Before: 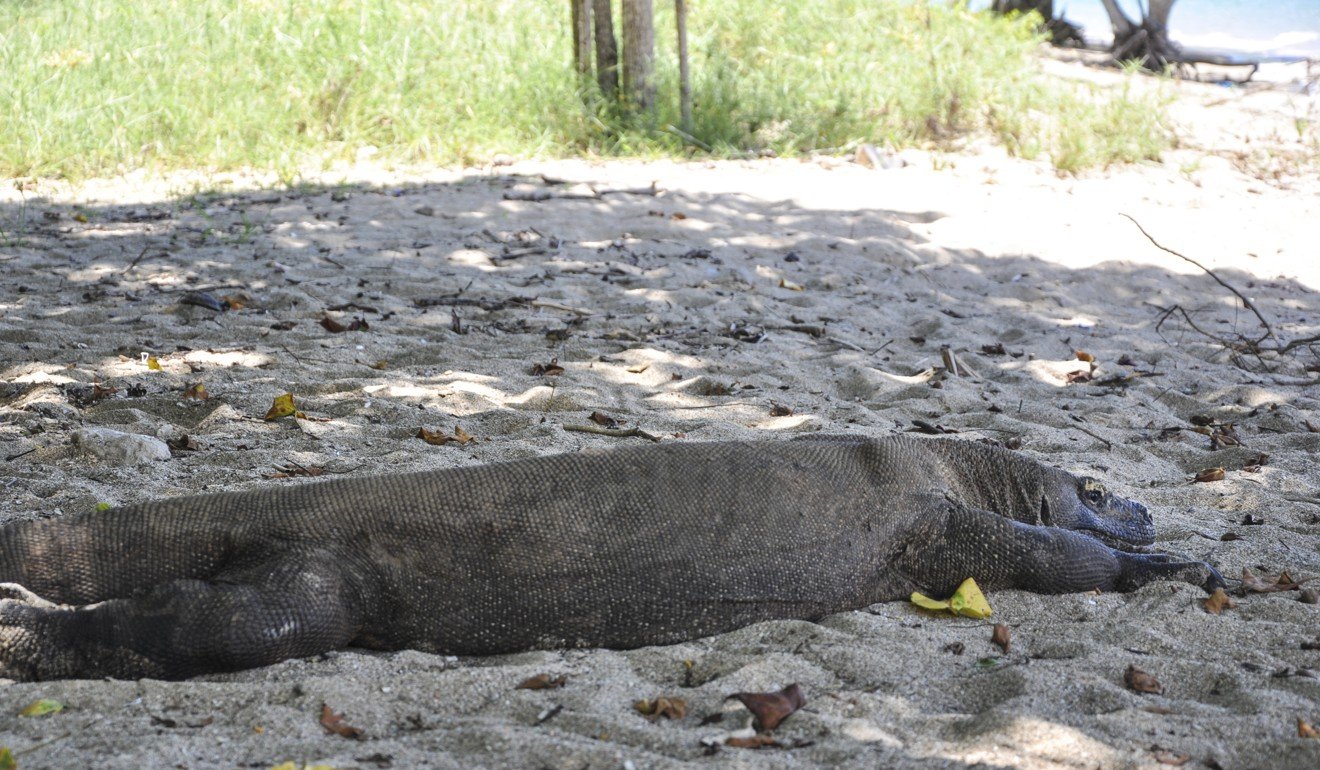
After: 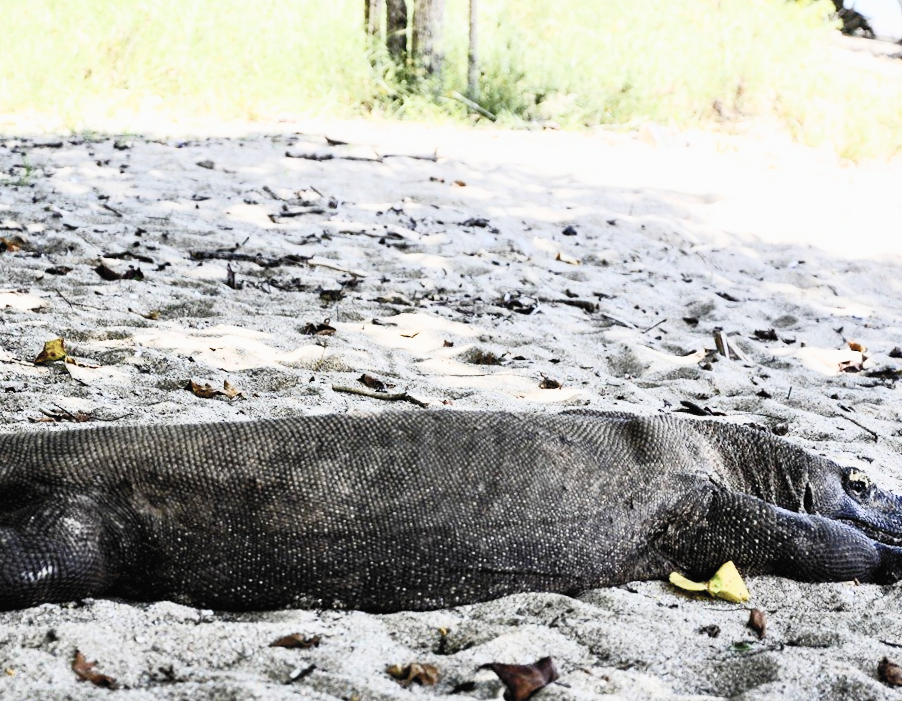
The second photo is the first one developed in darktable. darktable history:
crop and rotate: angle -3.27°, left 14.246%, top 0.045%, right 10.84%, bottom 0.045%
contrast brightness saturation: contrast 0.57, brightness 0.569, saturation -0.338
filmic rgb: black relative exposure -4.41 EV, white relative exposure 5.03 EV, hardness 2.2, latitude 40.52%, contrast 1.15, highlights saturation mix 10.91%, shadows ↔ highlights balance 1.04%, preserve chrominance no, color science v5 (2021)
